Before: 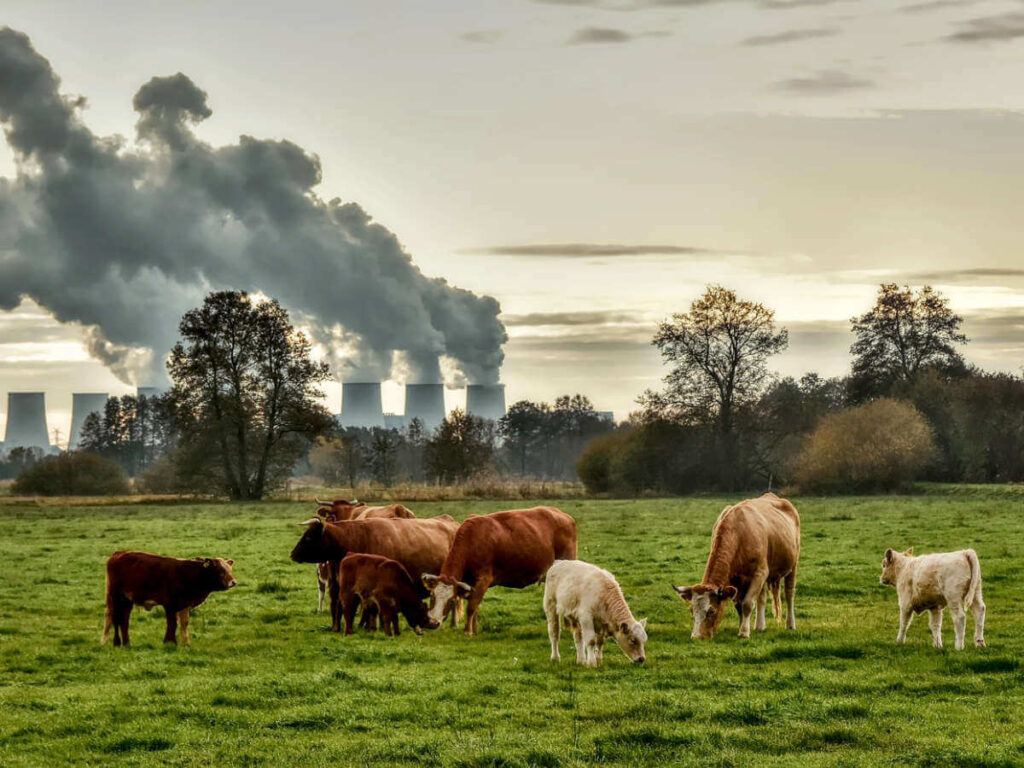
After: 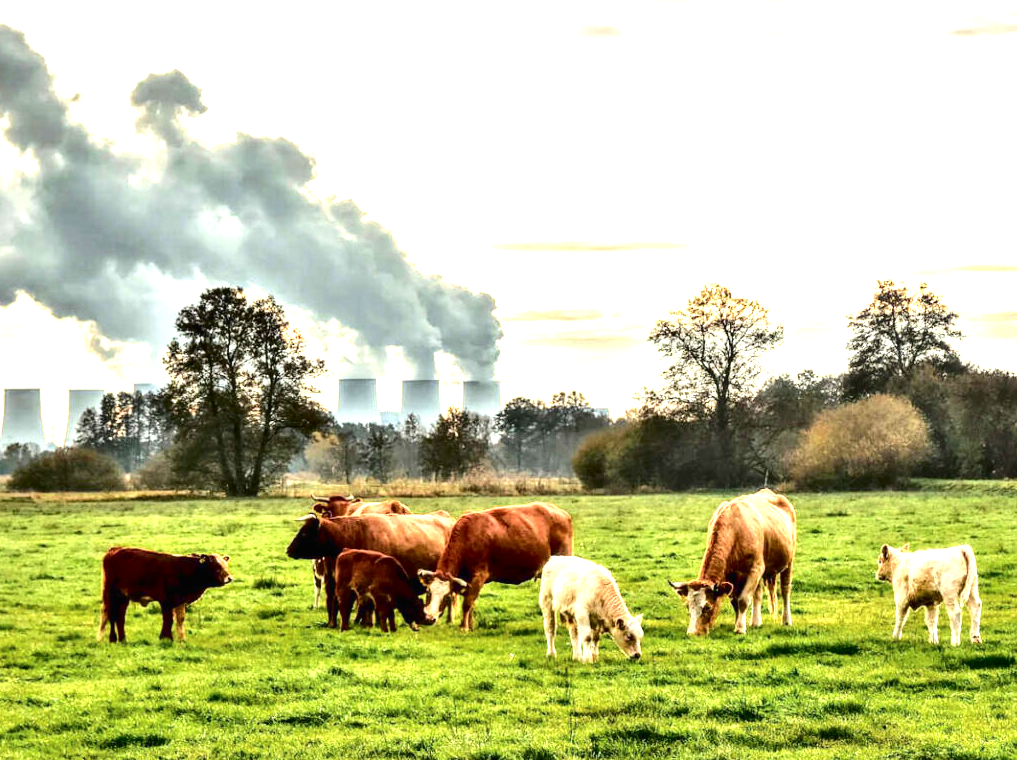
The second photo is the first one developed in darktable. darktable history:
crop: left 0.428%, top 0.551%, right 0.226%, bottom 0.432%
tone curve: curves: ch0 [(0, 0) (0.003, 0.007) (0.011, 0.009) (0.025, 0.014) (0.044, 0.022) (0.069, 0.029) (0.1, 0.037) (0.136, 0.052) (0.177, 0.083) (0.224, 0.121) (0.277, 0.177) (0.335, 0.258) (0.399, 0.351) (0.468, 0.454) (0.543, 0.557) (0.623, 0.654) (0.709, 0.744) (0.801, 0.825) (0.898, 0.909) (1, 1)], color space Lab, independent channels, preserve colors none
exposure: black level correction 0, exposure 1.706 EV, compensate exposure bias true, compensate highlight preservation false
base curve: curves: ch0 [(0, 0) (0.303, 0.277) (1, 1)], preserve colors none
